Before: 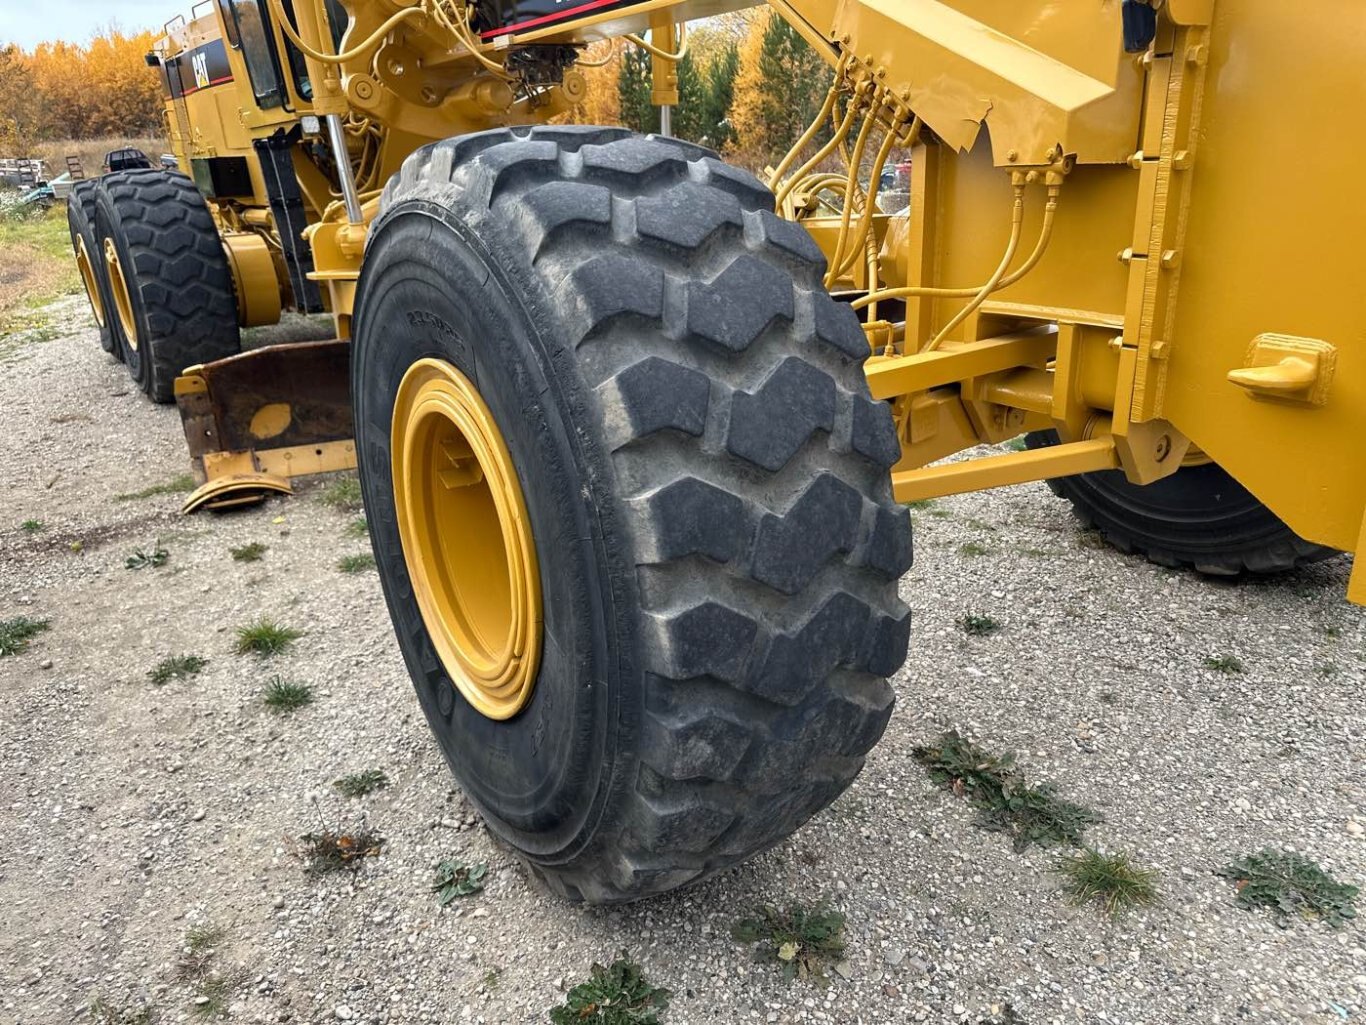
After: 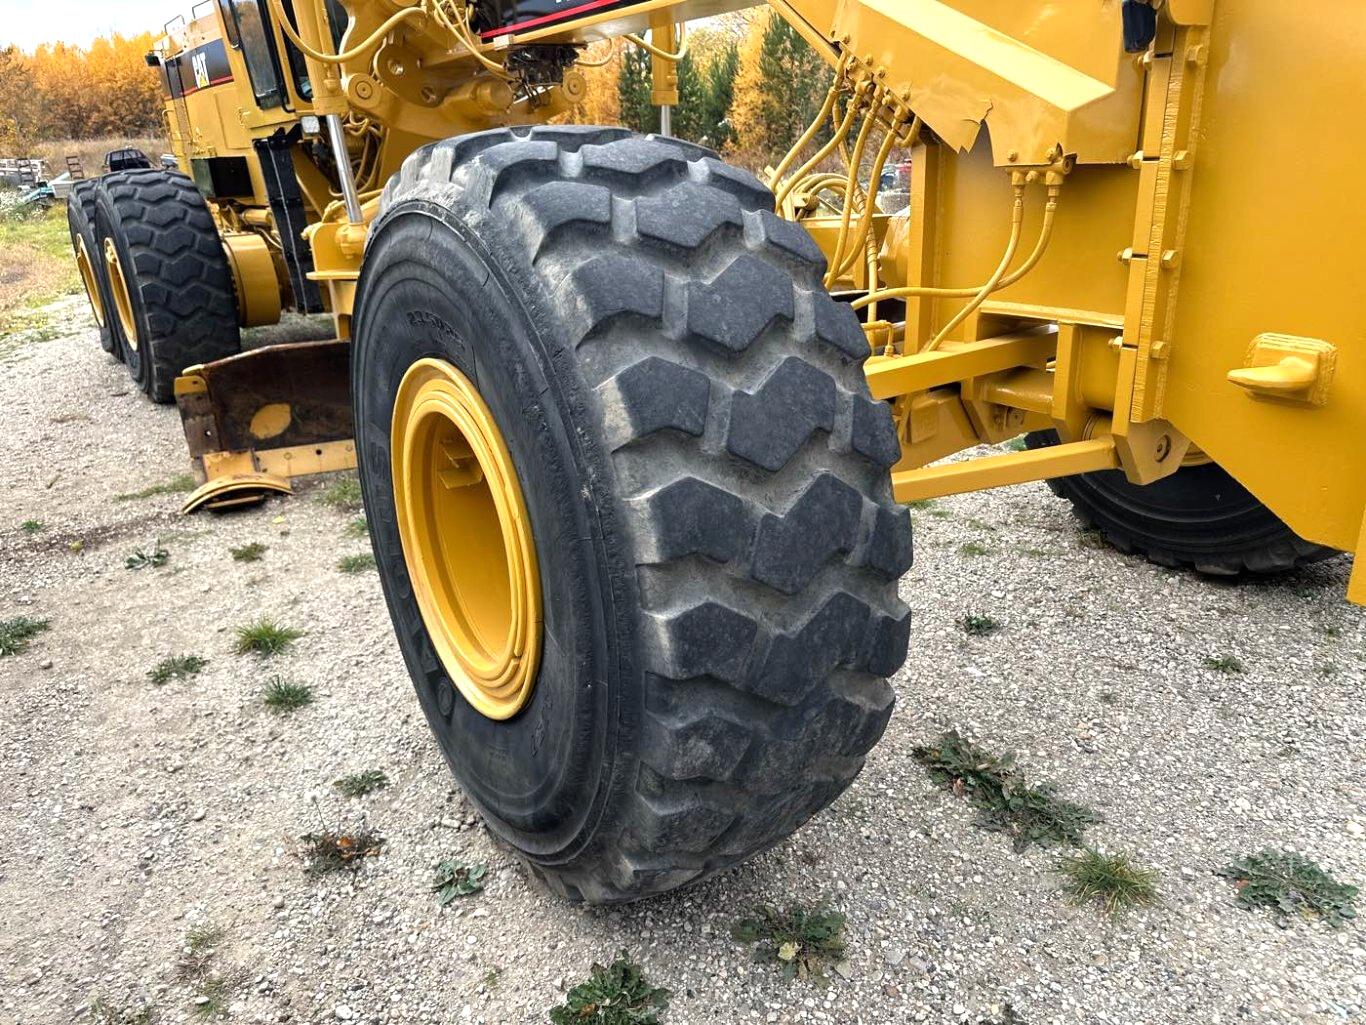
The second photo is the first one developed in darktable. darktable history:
tone equalizer: -8 EV -0.41 EV, -7 EV -0.355 EV, -6 EV -0.297 EV, -5 EV -0.198 EV, -3 EV 0.221 EV, -2 EV 0.315 EV, -1 EV 0.366 EV, +0 EV 0.394 EV, mask exposure compensation -0.505 EV
